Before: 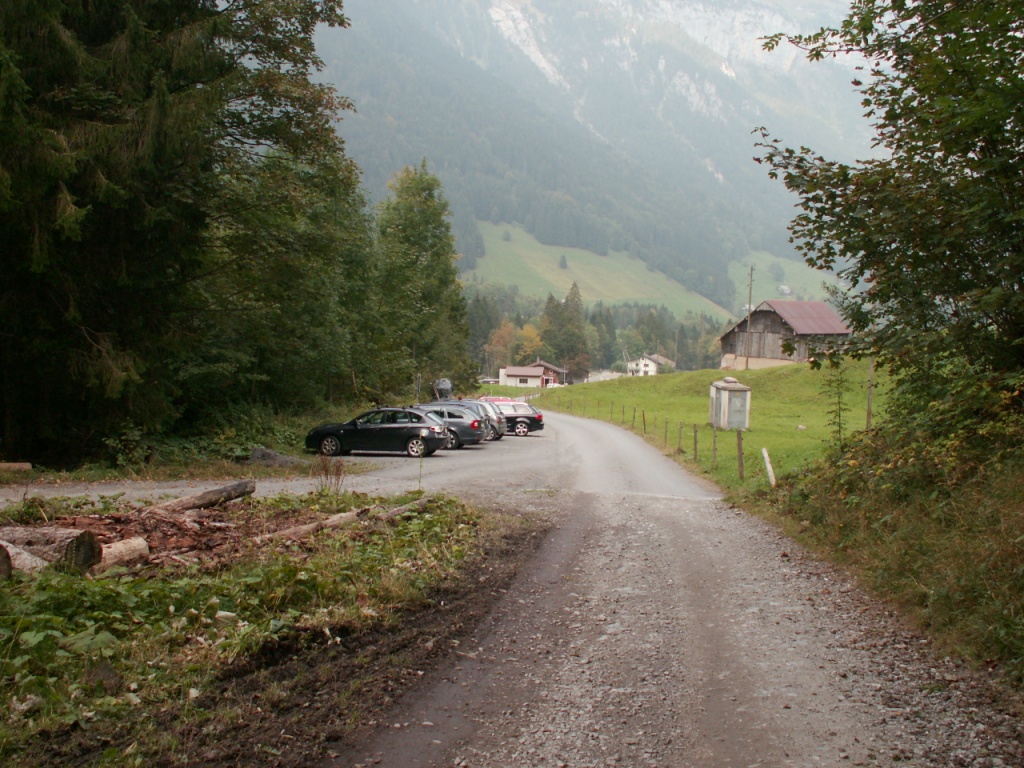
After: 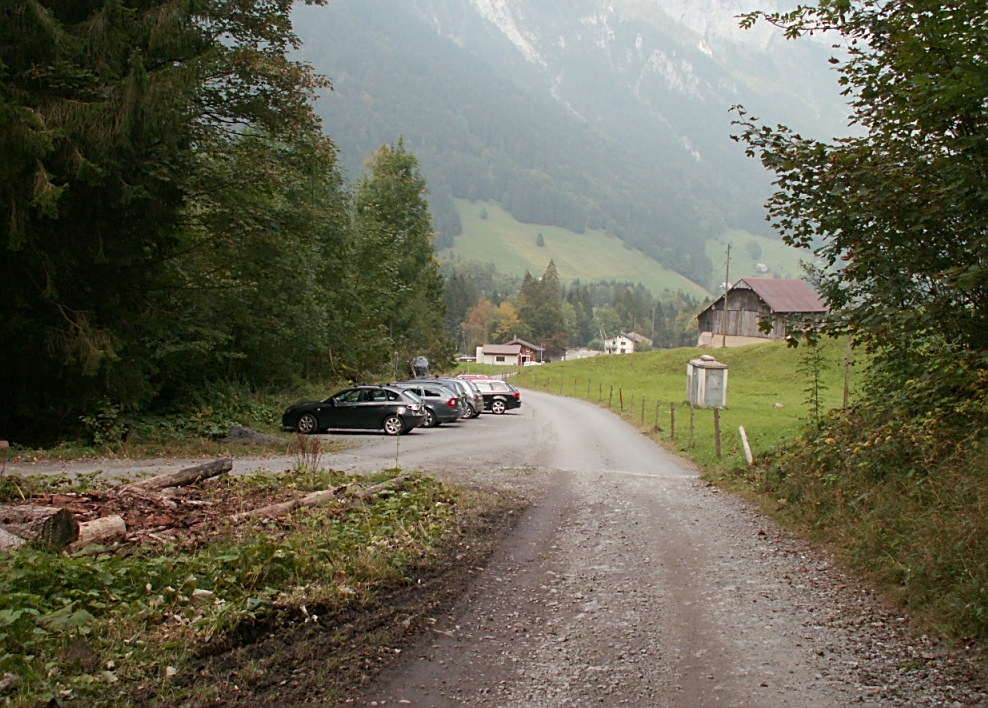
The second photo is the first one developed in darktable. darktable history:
crop: left 2.247%, top 2.901%, right 1.23%, bottom 4.883%
sharpen: on, module defaults
